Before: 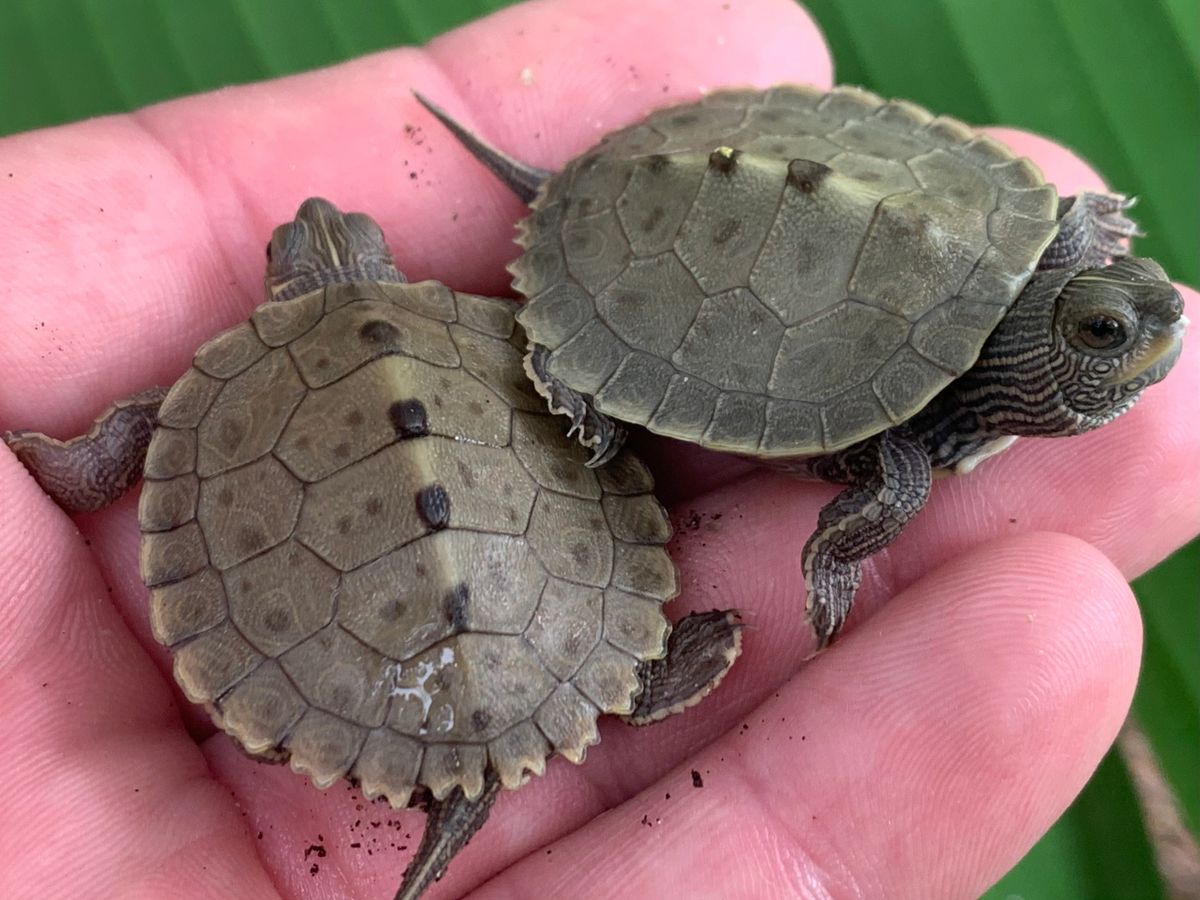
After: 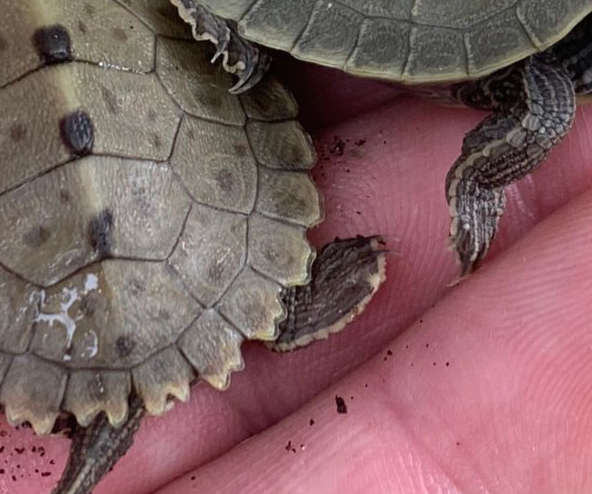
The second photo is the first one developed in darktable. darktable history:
crop: left 29.679%, top 41.599%, right 20.92%, bottom 3.495%
